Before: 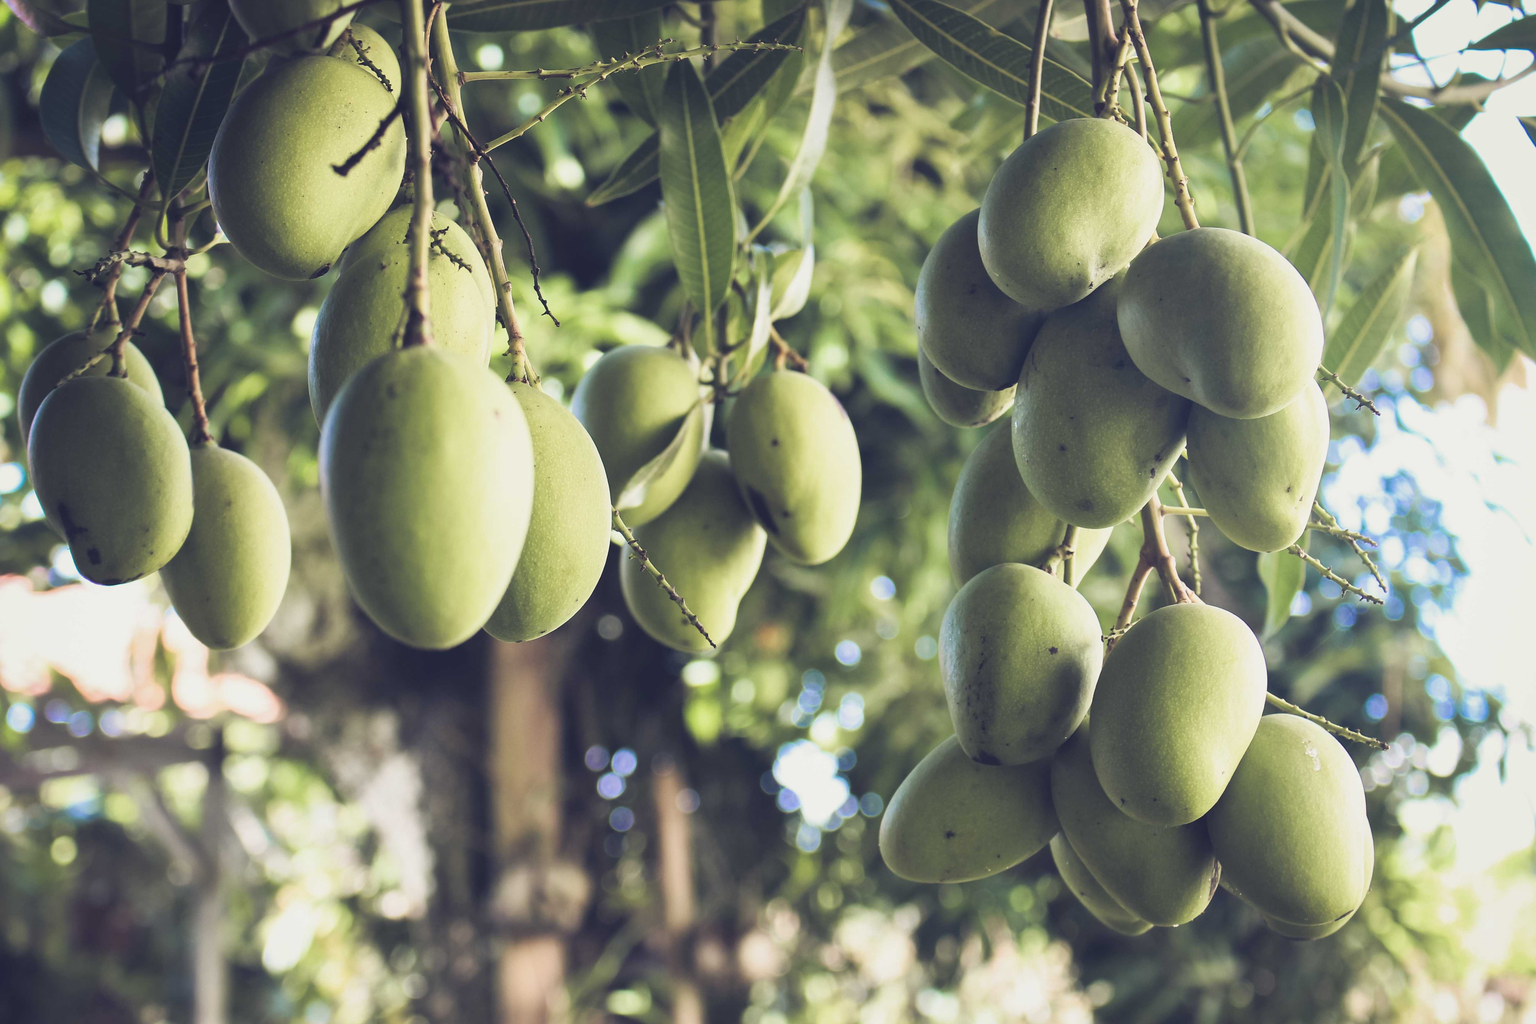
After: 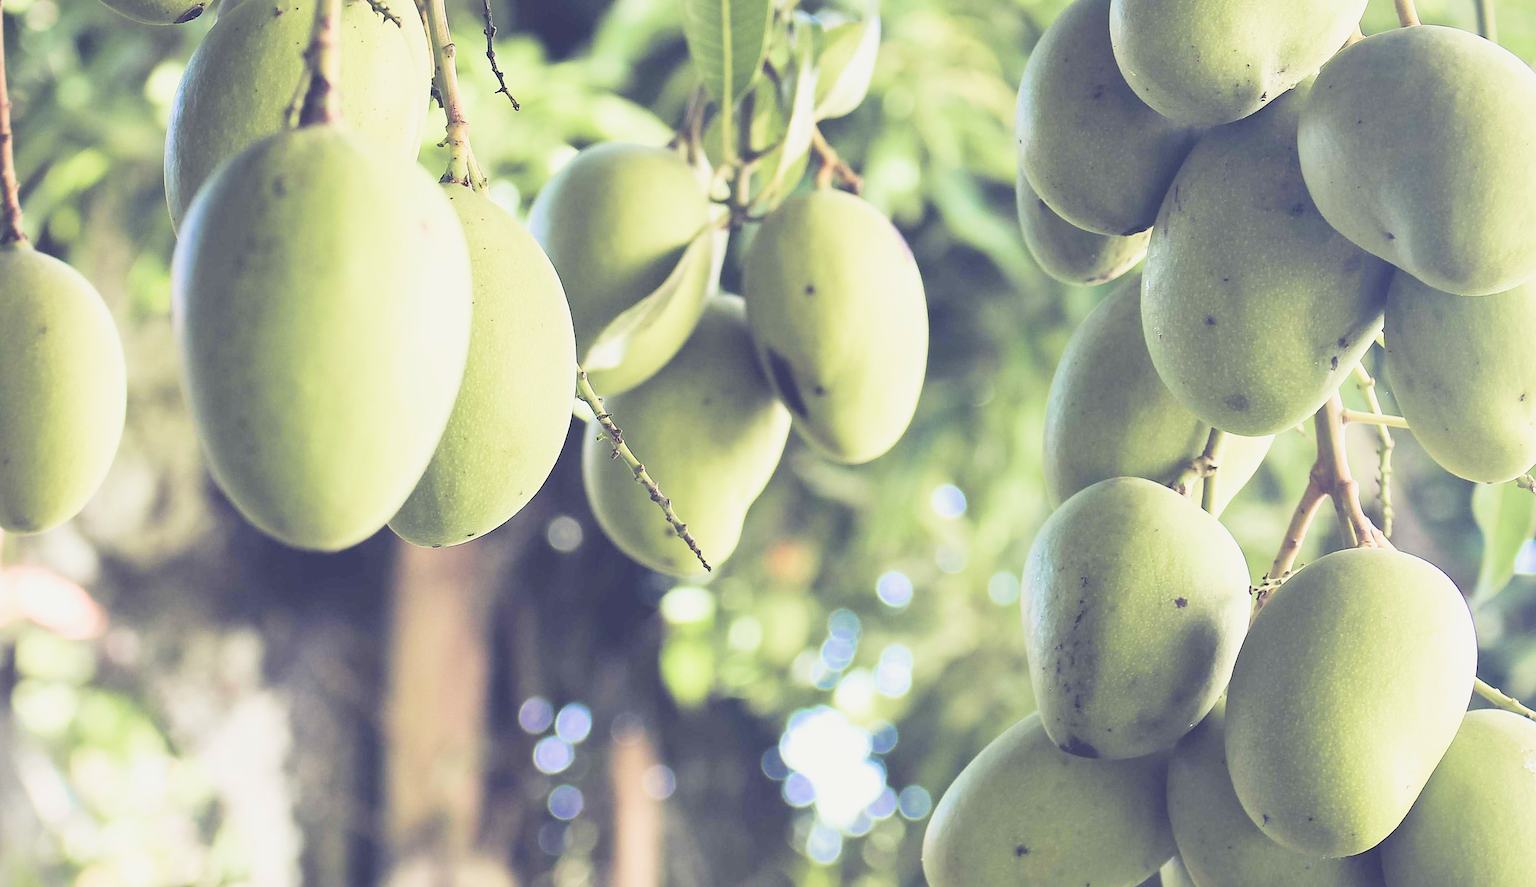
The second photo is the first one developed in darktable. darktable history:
exposure: black level correction 0, exposure 1.45 EV, compensate exposure bias true, compensate highlight preservation false
sharpen: radius 1.4, amount 1.25, threshold 0.7
crop and rotate: angle -3.37°, left 9.79%, top 20.73%, right 12.42%, bottom 11.82%
filmic rgb: black relative exposure -16 EV, white relative exposure 4.97 EV, hardness 6.25
